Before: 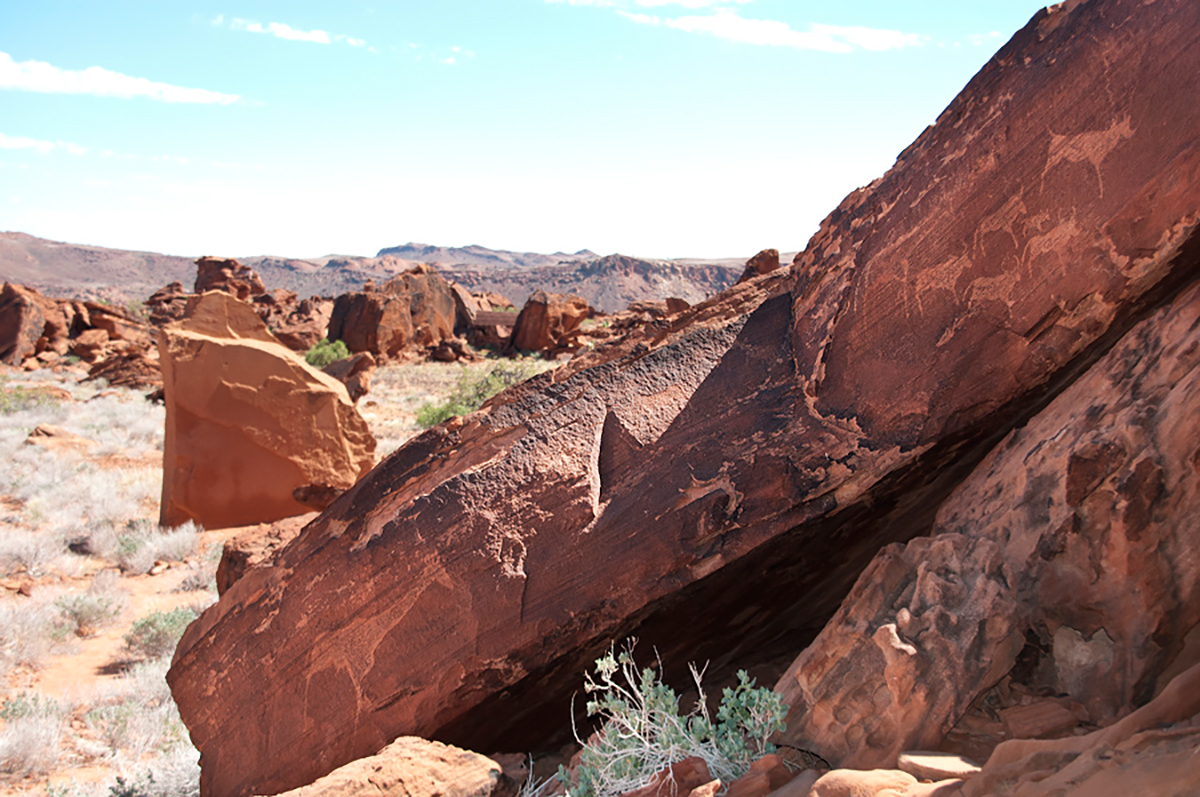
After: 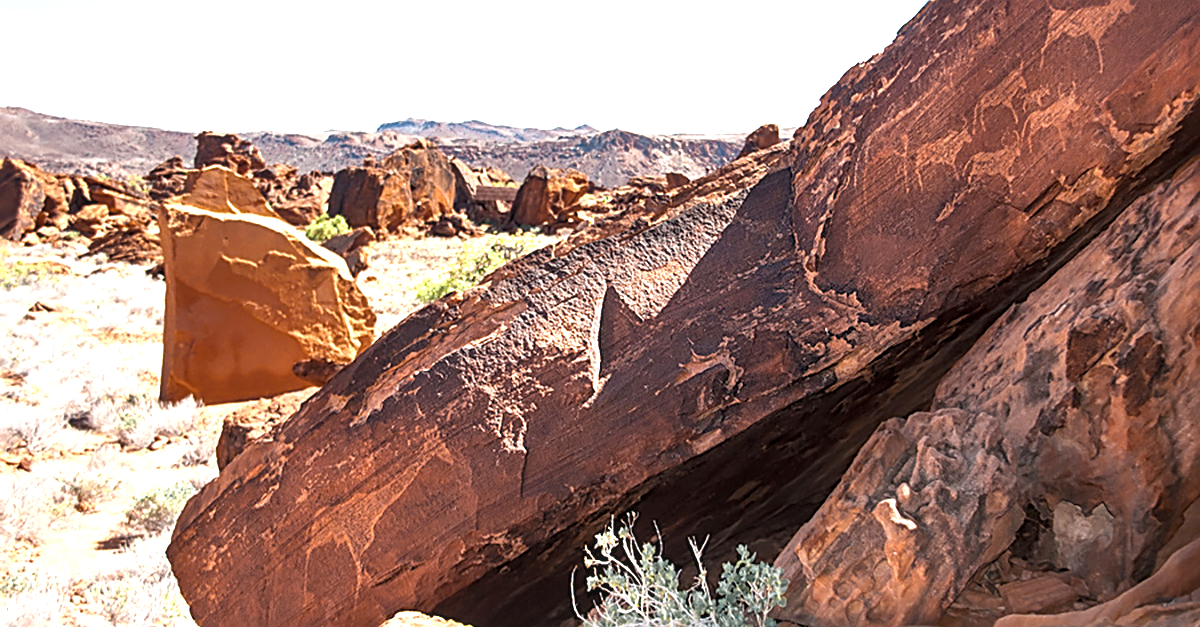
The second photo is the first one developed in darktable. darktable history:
crop and rotate: top 15.861%, bottom 5.412%
exposure: black level correction 0, exposure 0.698 EV, compensate highlight preservation false
shadows and highlights: shadows 37.16, highlights -28.01, highlights color adjustment 53.35%, soften with gaussian
sharpen: radius 2.561, amount 0.638
contrast brightness saturation: saturation -0.052
color zones: curves: ch0 [(0.004, 0.306) (0.107, 0.448) (0.252, 0.656) (0.41, 0.398) (0.595, 0.515) (0.768, 0.628)]; ch1 [(0.07, 0.323) (0.151, 0.452) (0.252, 0.608) (0.346, 0.221) (0.463, 0.189) (0.61, 0.368) (0.735, 0.395) (0.921, 0.412)]; ch2 [(0, 0.476) (0.132, 0.512) (0.243, 0.512) (0.397, 0.48) (0.522, 0.376) (0.634, 0.536) (0.761, 0.46)]
local contrast: on, module defaults
color balance rgb: perceptual saturation grading › global saturation 31.1%, global vibrance 20.325%
